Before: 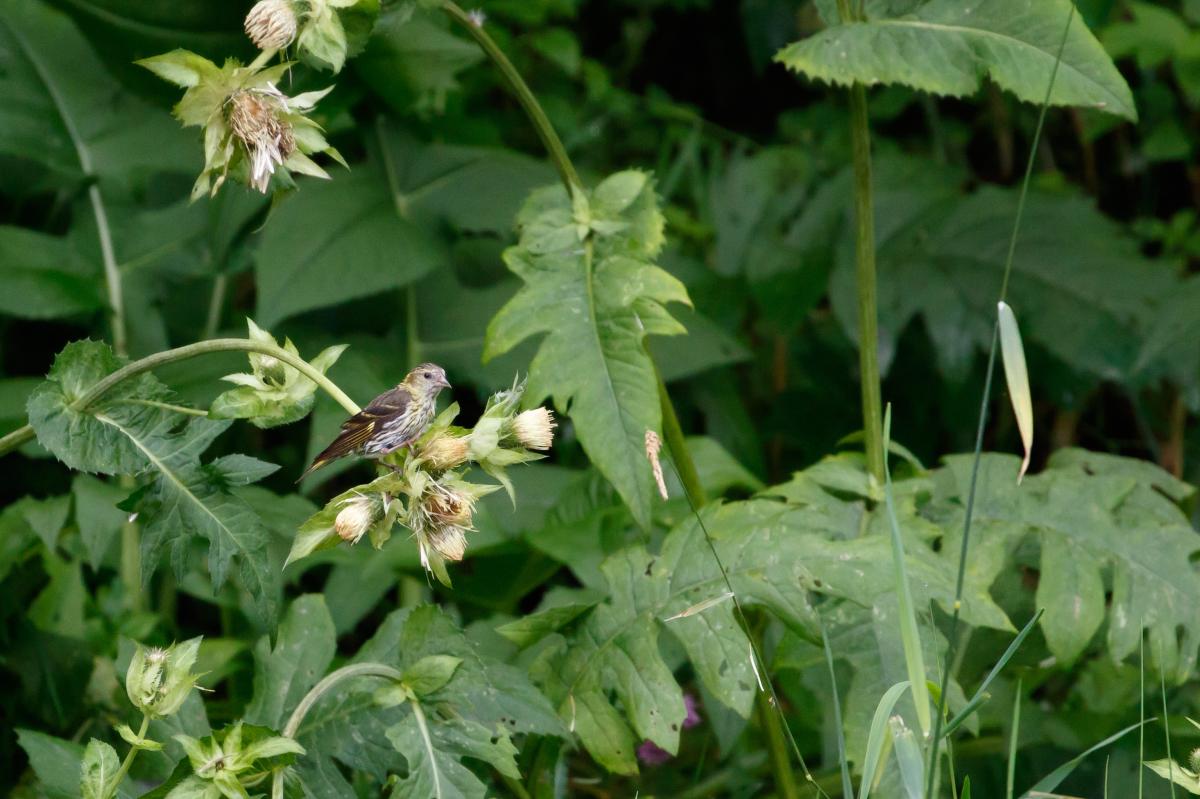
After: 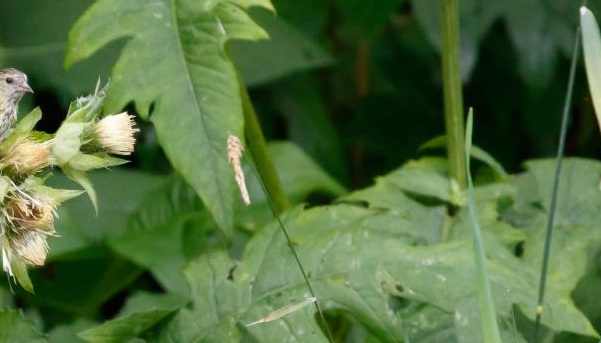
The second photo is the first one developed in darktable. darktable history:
crop: left 34.874%, top 36.969%, right 15.019%, bottom 20.078%
